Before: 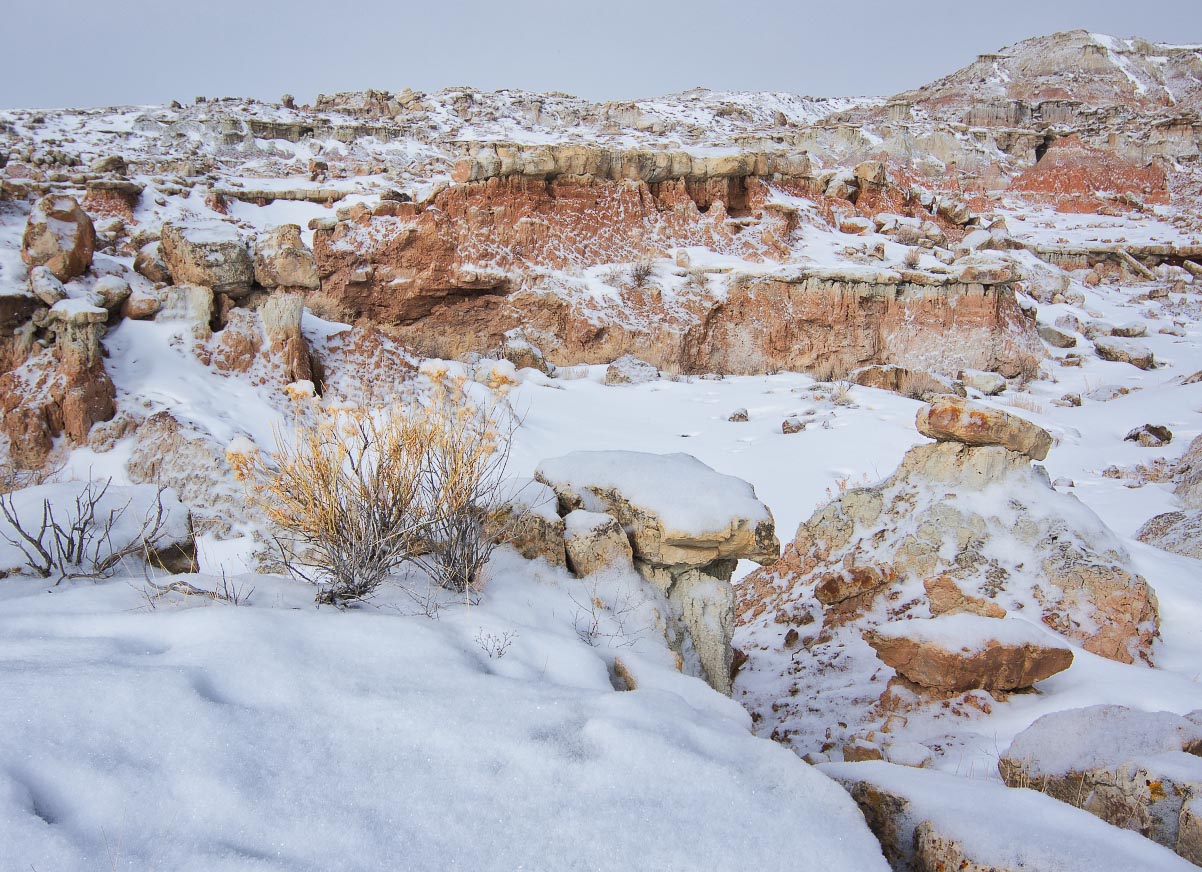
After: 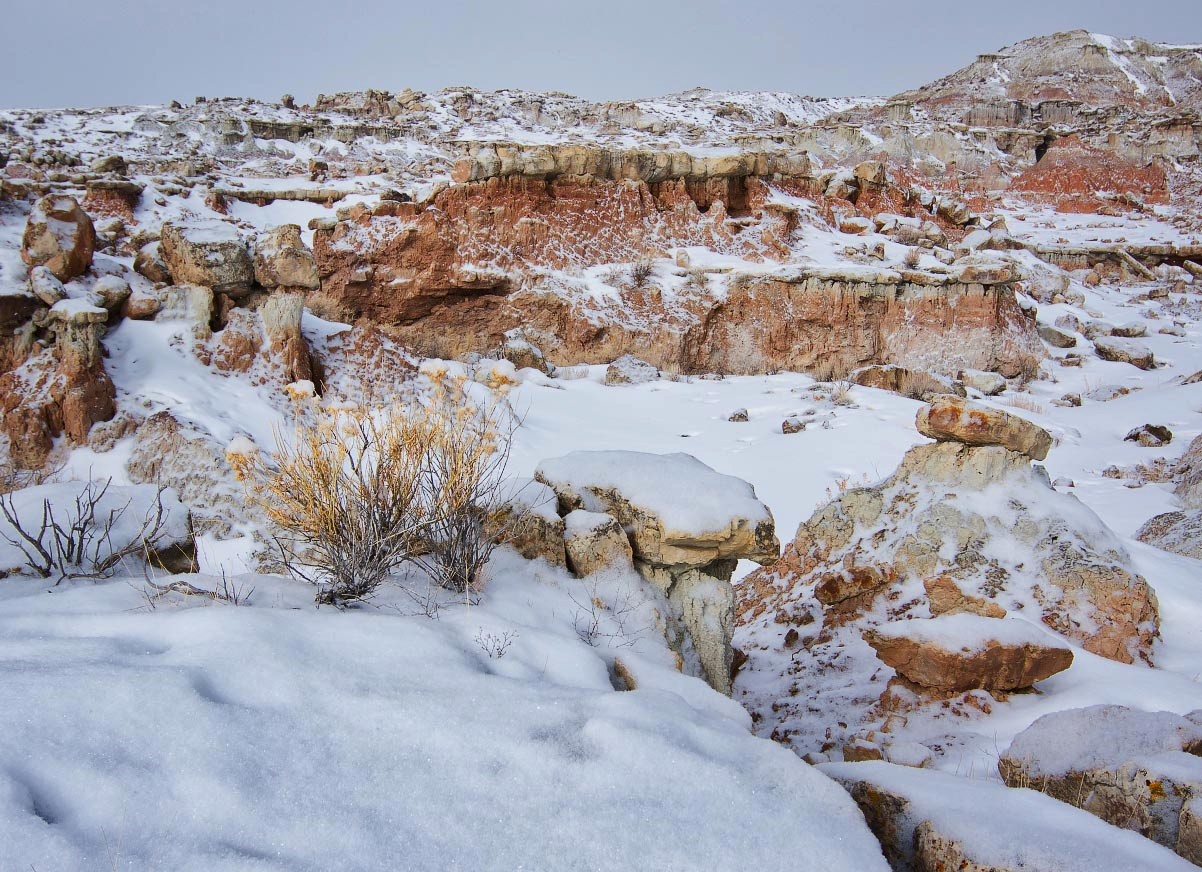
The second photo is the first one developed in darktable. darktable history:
contrast brightness saturation: contrast 0.067, brightness -0.127, saturation 0.062
